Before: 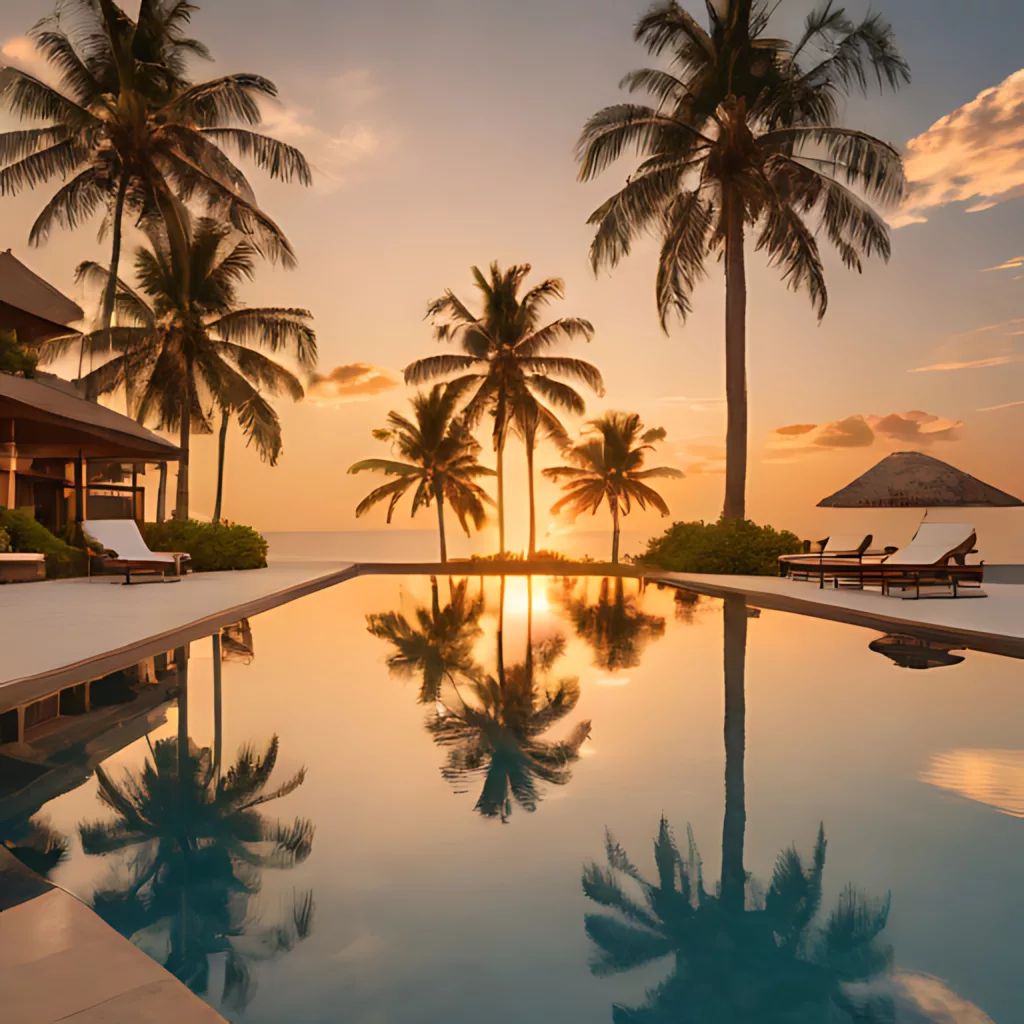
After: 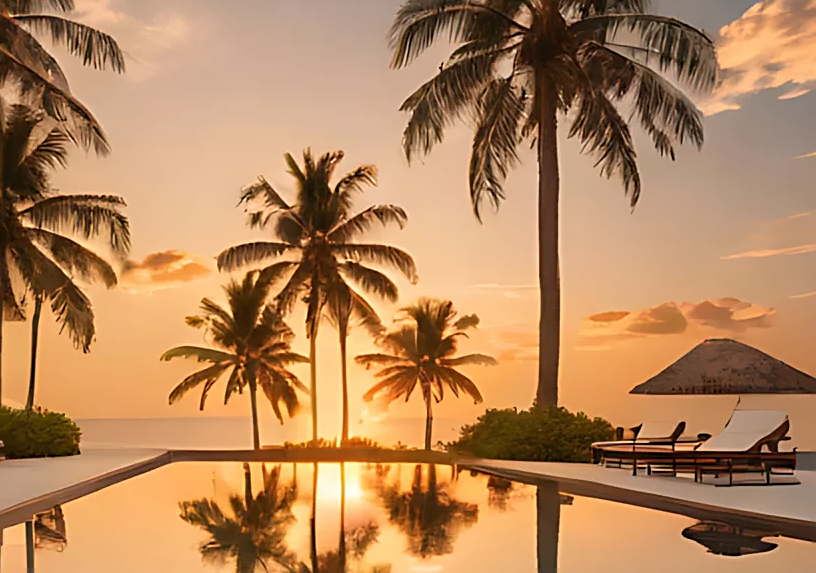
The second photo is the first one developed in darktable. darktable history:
crop: left 18.302%, top 11.066%, right 1.951%, bottom 32.953%
sharpen: on, module defaults
